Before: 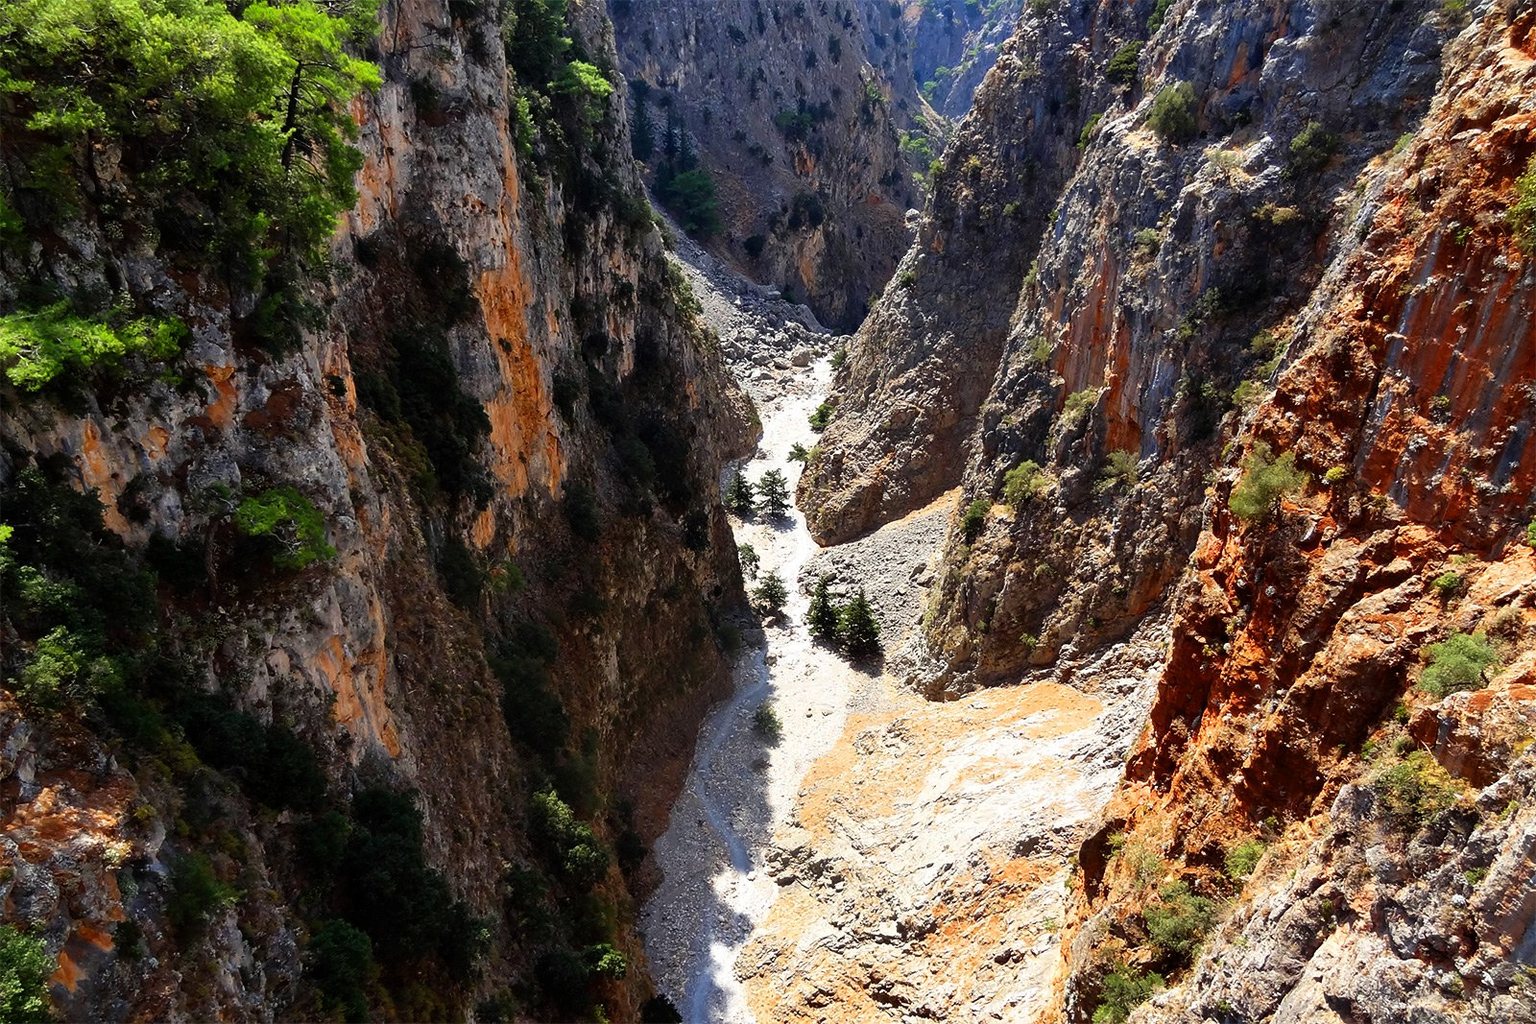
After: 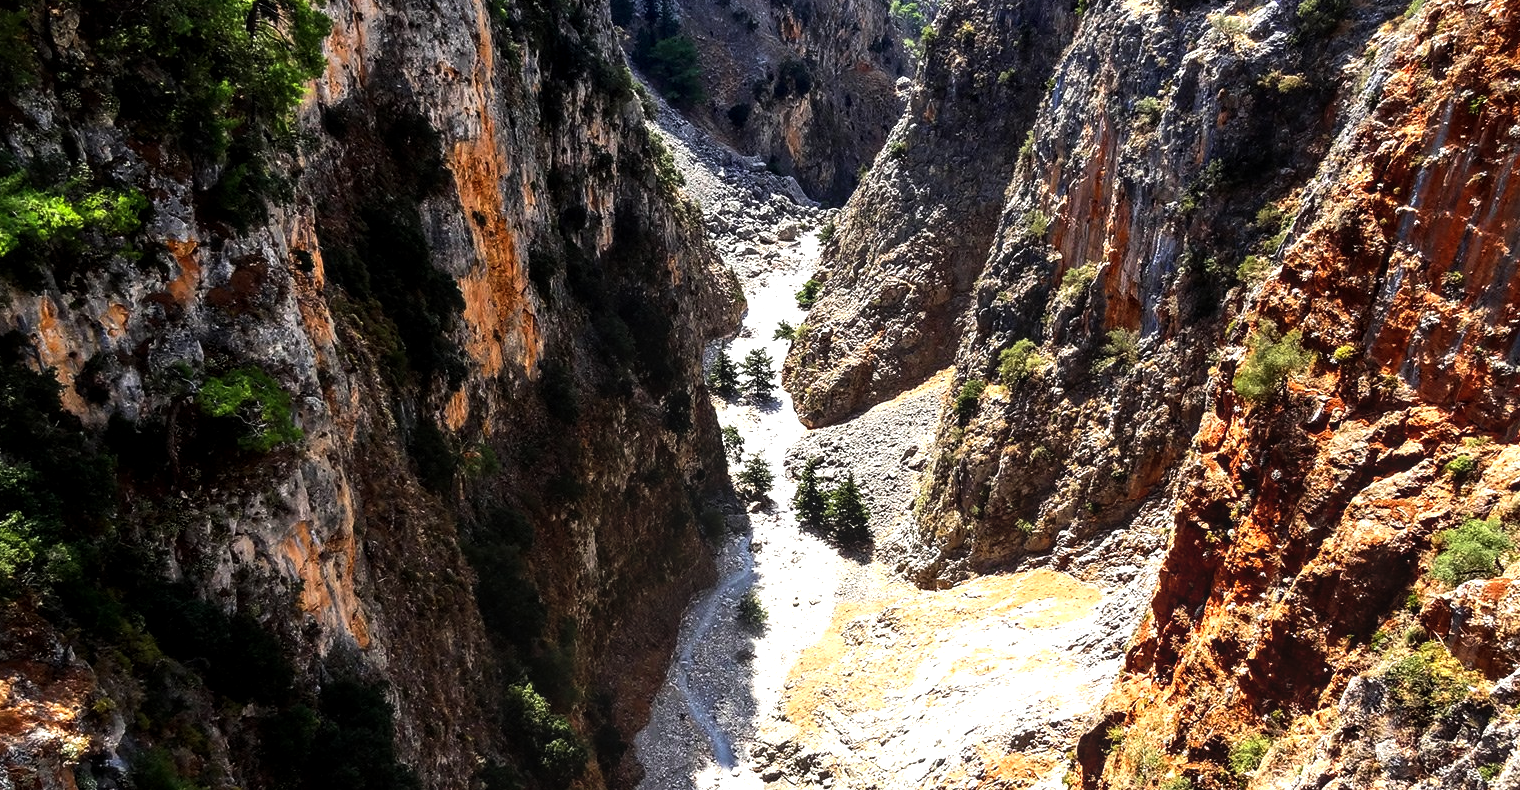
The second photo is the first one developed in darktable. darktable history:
crop and rotate: left 2.991%, top 13.302%, right 1.981%, bottom 12.636%
tone equalizer: -8 EV -0.75 EV, -7 EV -0.7 EV, -6 EV -0.6 EV, -5 EV -0.4 EV, -3 EV 0.4 EV, -2 EV 0.6 EV, -1 EV 0.7 EV, +0 EV 0.75 EV, edges refinement/feathering 500, mask exposure compensation -1.57 EV, preserve details no
local contrast: on, module defaults
